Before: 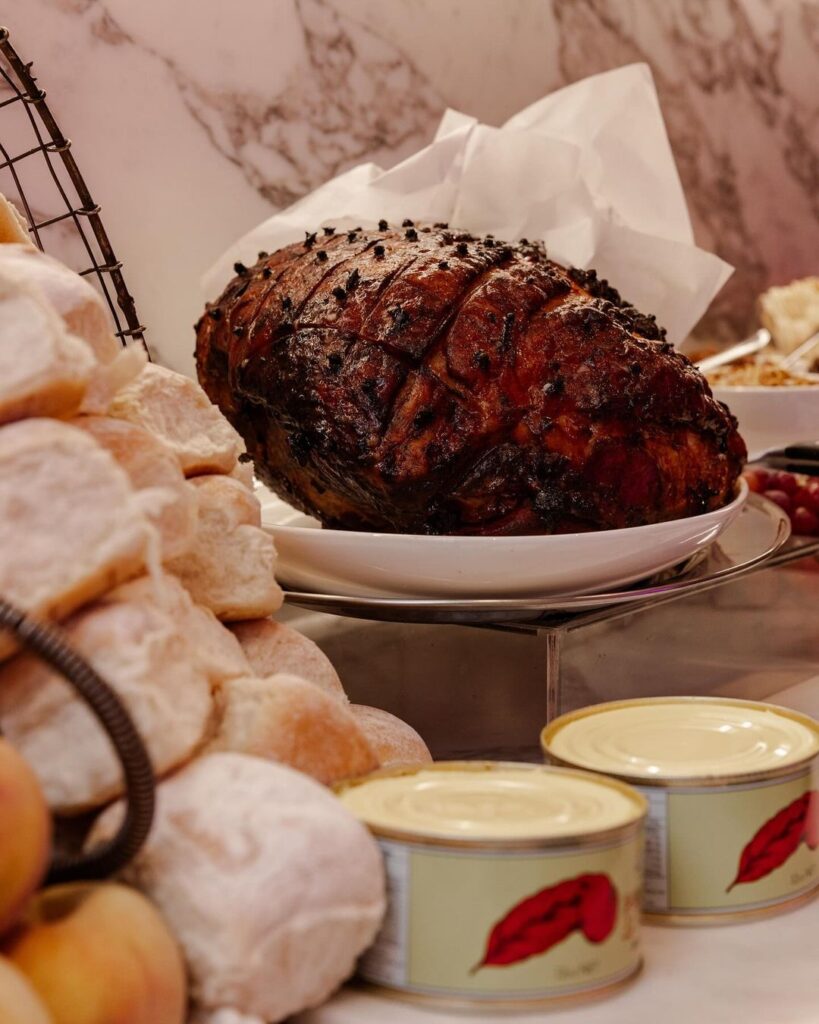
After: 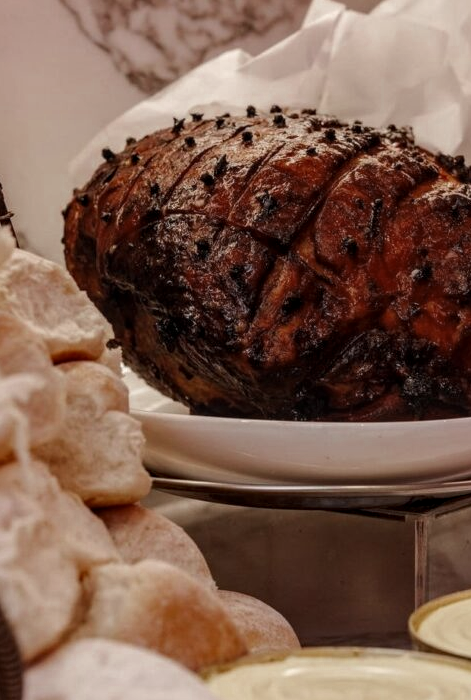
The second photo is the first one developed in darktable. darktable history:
local contrast: on, module defaults
crop: left 16.204%, top 11.191%, right 26.198%, bottom 20.418%
color zones: curves: ch0 [(0, 0.5) (0.125, 0.4) (0.25, 0.5) (0.375, 0.4) (0.5, 0.4) (0.625, 0.35) (0.75, 0.35) (0.875, 0.5)]; ch1 [(0, 0.35) (0.125, 0.45) (0.25, 0.35) (0.375, 0.35) (0.5, 0.35) (0.625, 0.35) (0.75, 0.45) (0.875, 0.35)]; ch2 [(0, 0.6) (0.125, 0.5) (0.25, 0.5) (0.375, 0.6) (0.5, 0.6) (0.625, 0.5) (0.75, 0.5) (0.875, 0.5)]
